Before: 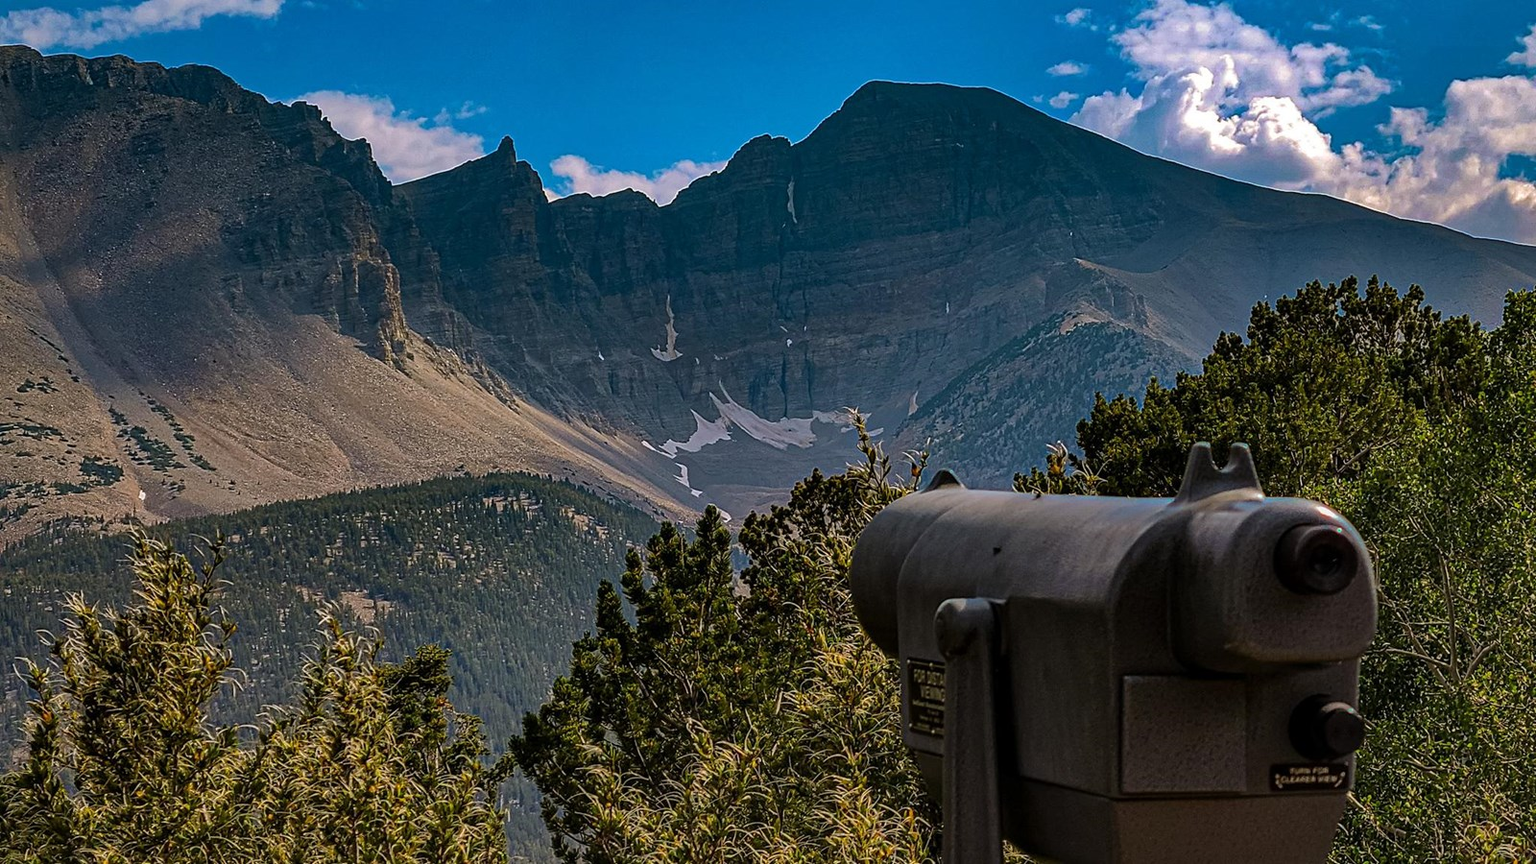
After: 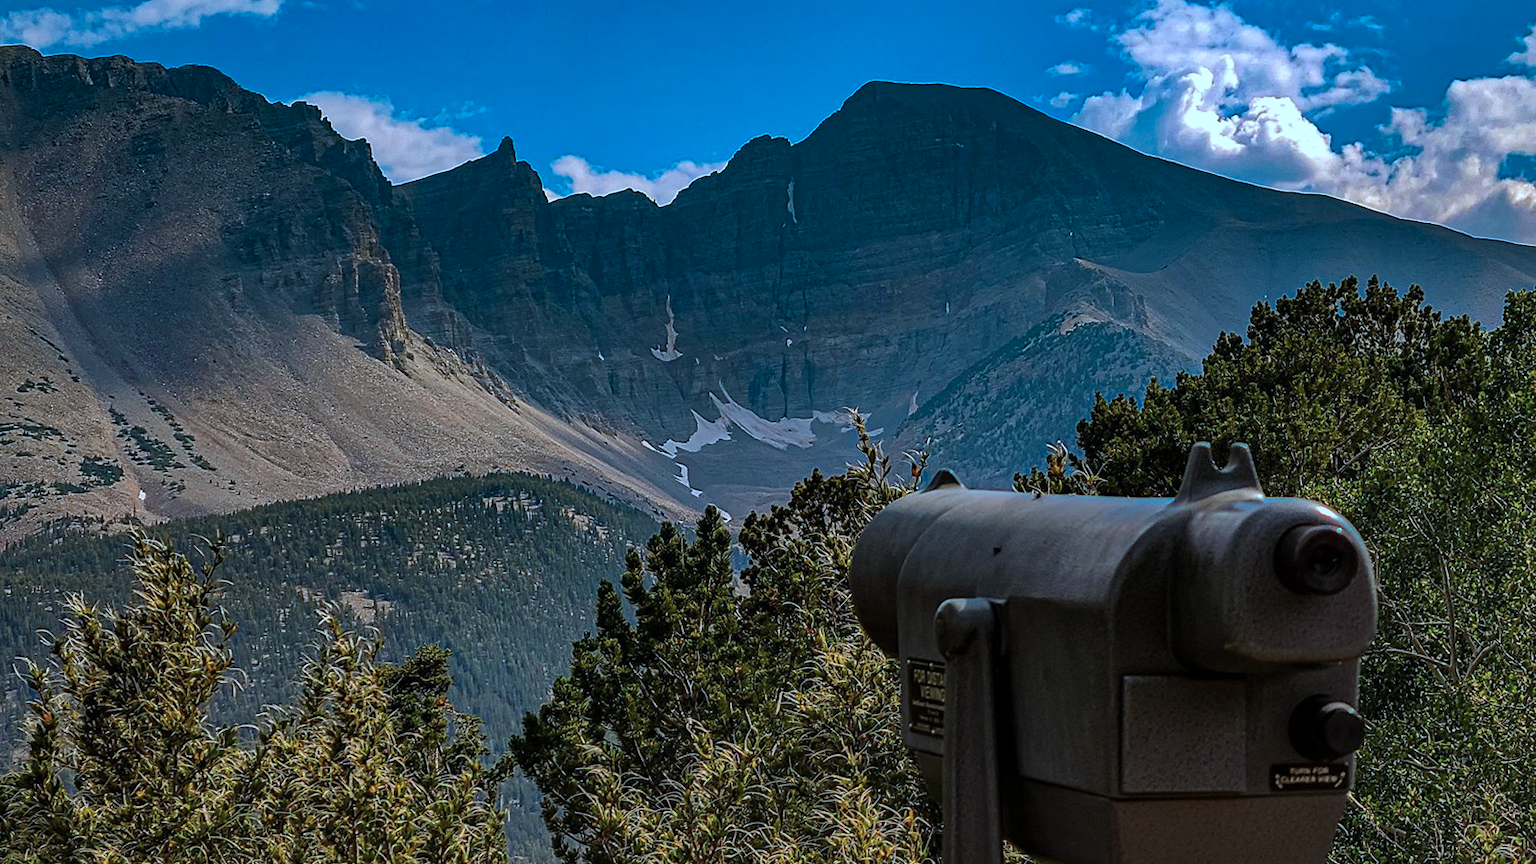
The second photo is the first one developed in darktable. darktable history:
color correction: highlights a* -9.79, highlights b* -21.78
